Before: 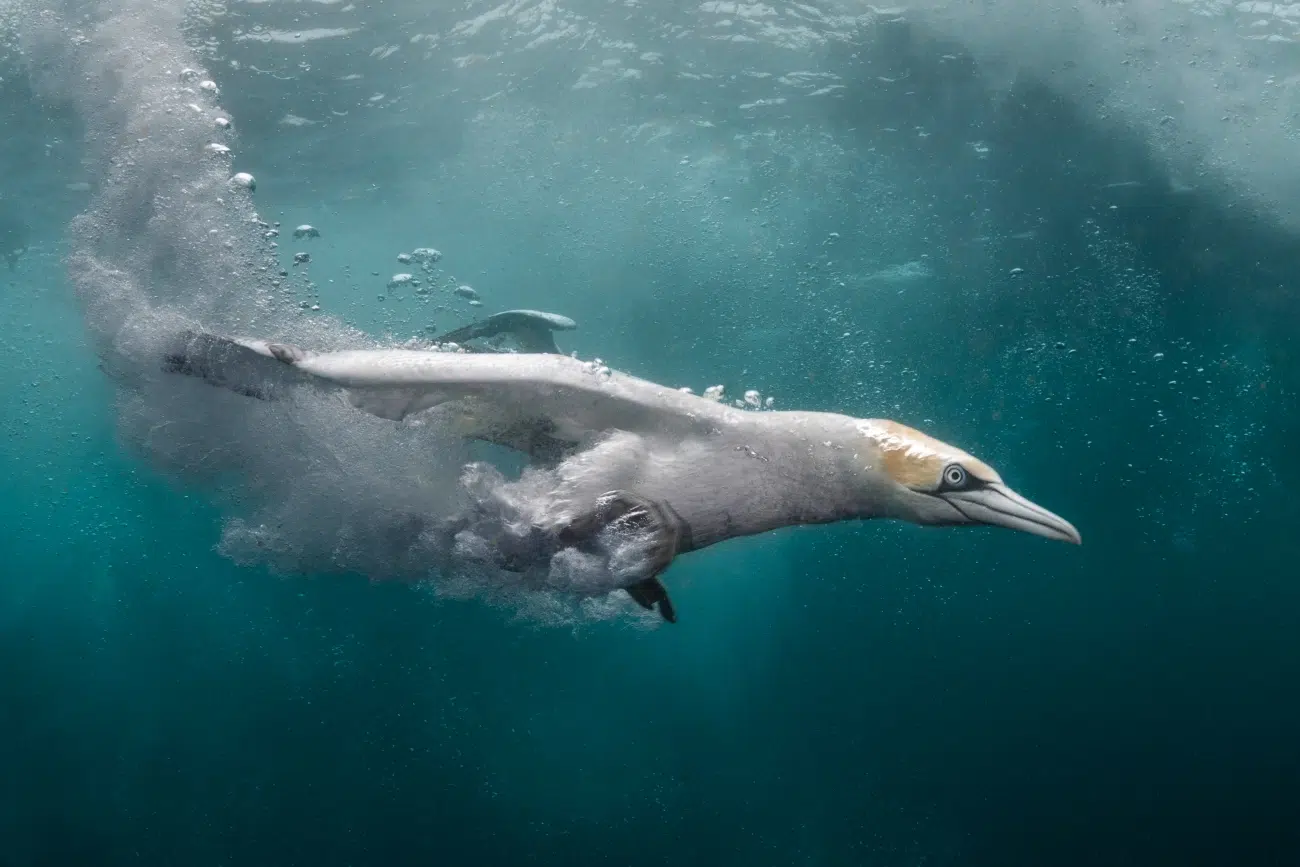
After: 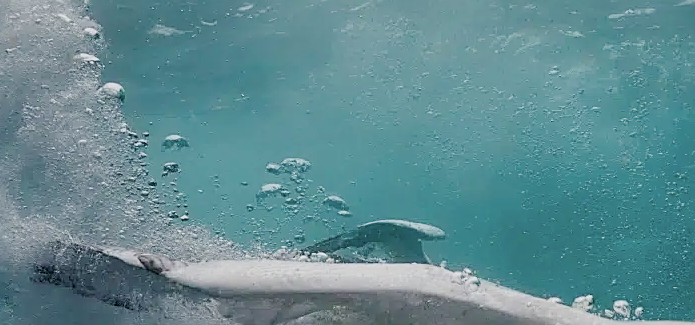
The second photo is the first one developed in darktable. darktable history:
color correction: highlights b* 0.057, saturation 0.778
crop: left 10.133%, top 10.486%, right 36.337%, bottom 52.012%
filmic rgb: black relative exposure -7.1 EV, white relative exposure 5.38 EV, hardness 3.02
sharpen: radius 1.651, amount 1.287
color balance rgb: perceptual saturation grading › global saturation 20%, perceptual saturation grading › highlights -25.298%, perceptual saturation grading › shadows 49.623%, global vibrance 35.721%, contrast 9.541%
